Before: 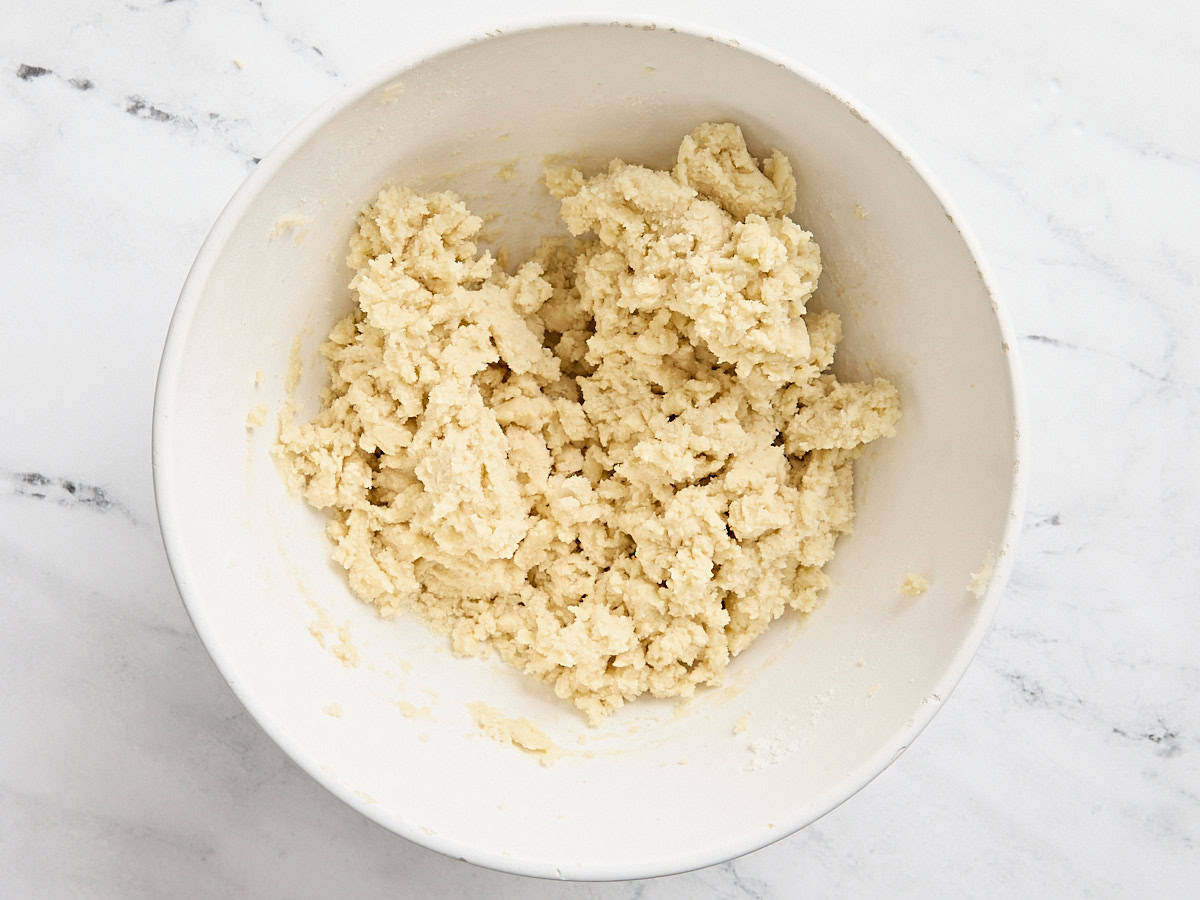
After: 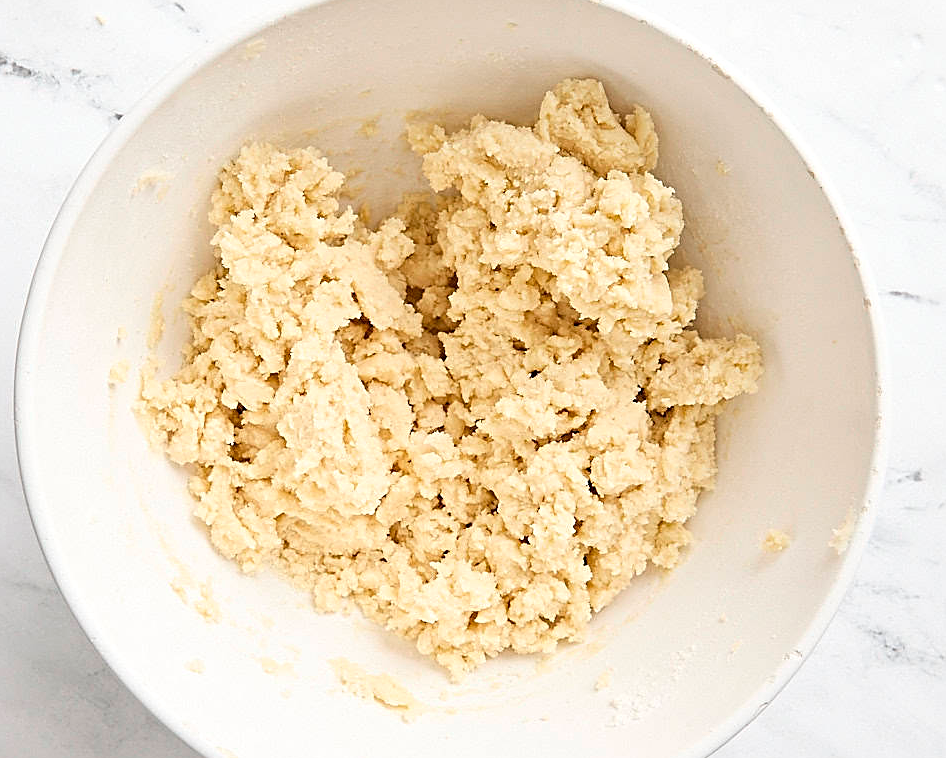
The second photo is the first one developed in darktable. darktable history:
crop: left 11.535%, top 4.973%, right 9.594%, bottom 10.723%
sharpen: on, module defaults
exposure: exposure 0.128 EV, compensate highlight preservation false
